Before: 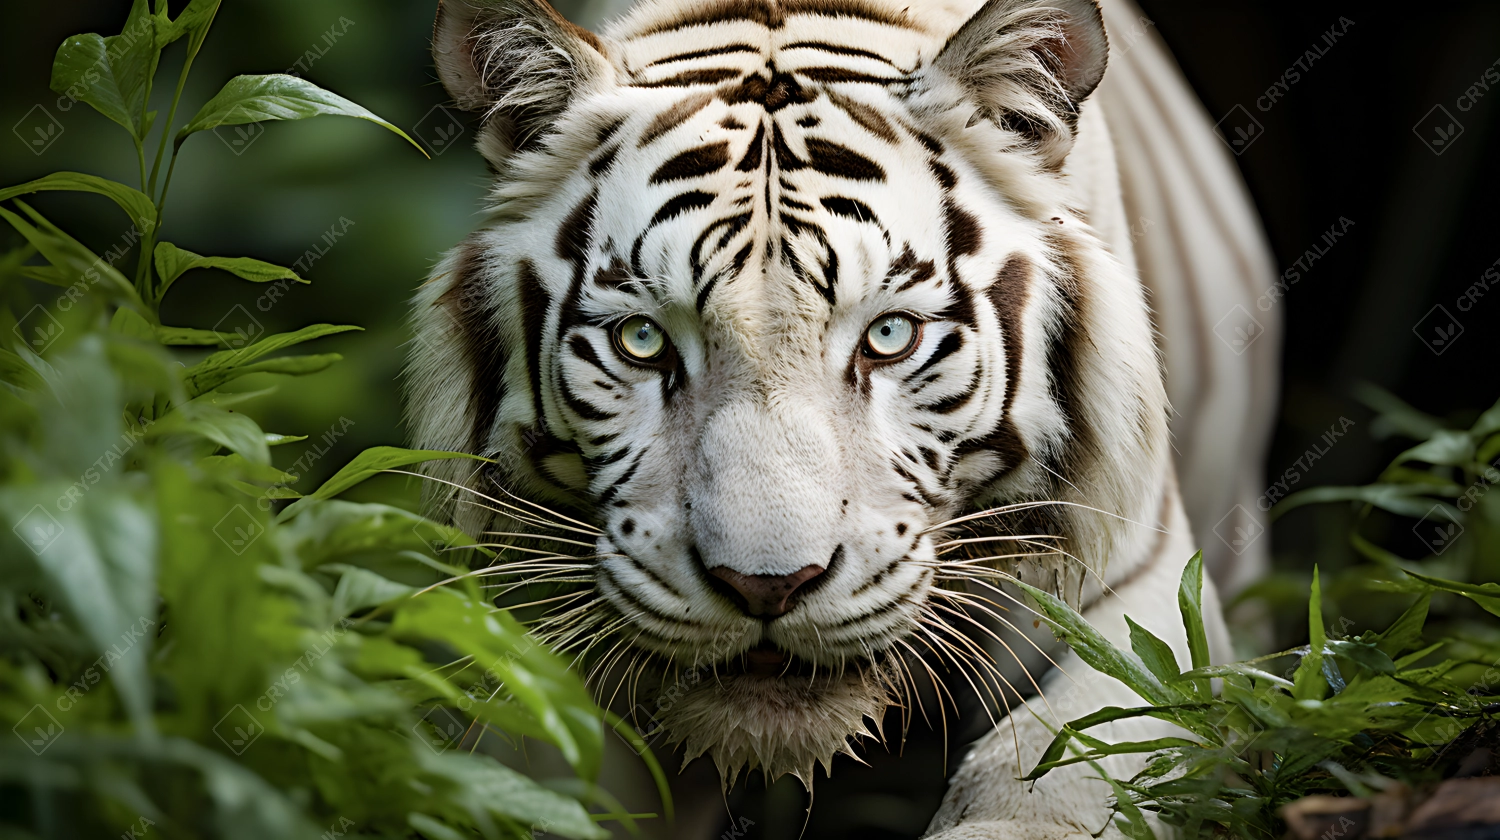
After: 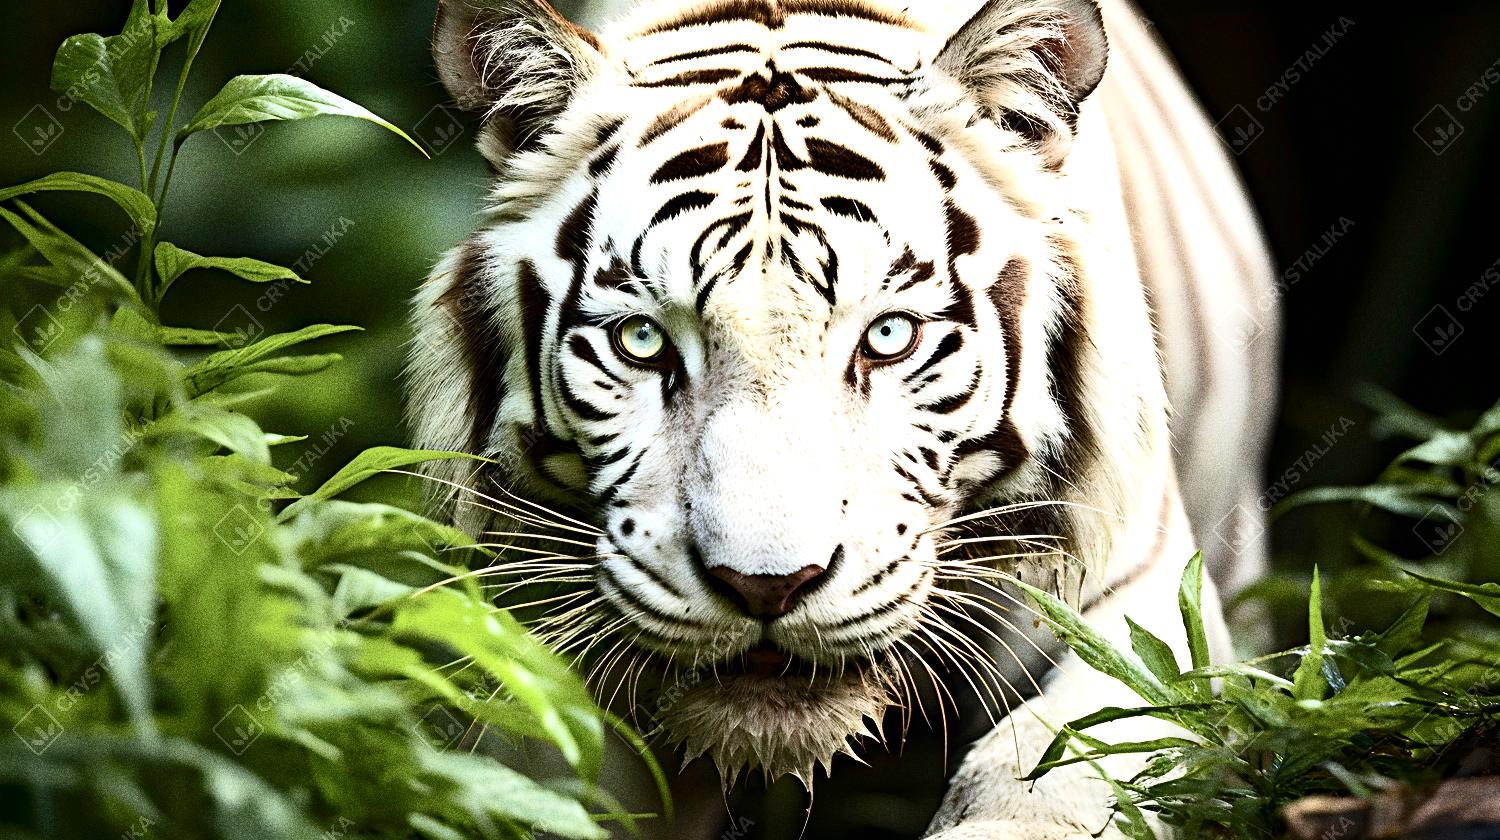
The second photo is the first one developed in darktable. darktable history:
tone equalizer: on, module defaults
contrast brightness saturation: contrast 0.28
grain: coarseness 10.62 ISO, strength 55.56%
exposure: black level correction 0, exposure 1.1 EV, compensate exposure bias true, compensate highlight preservation false
